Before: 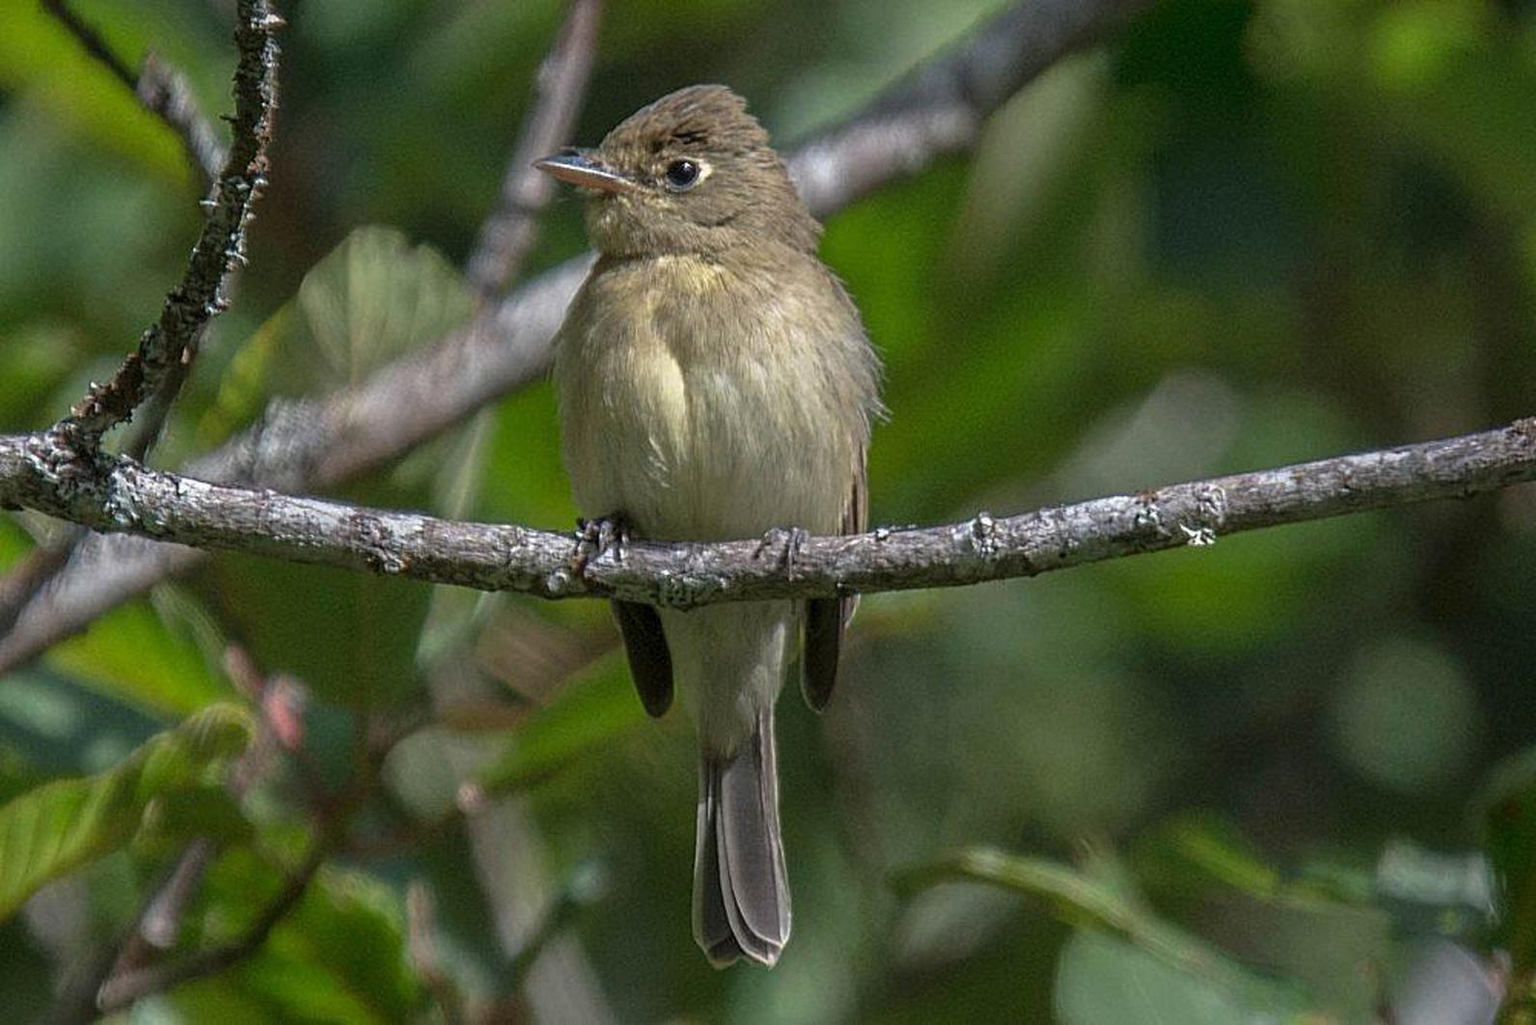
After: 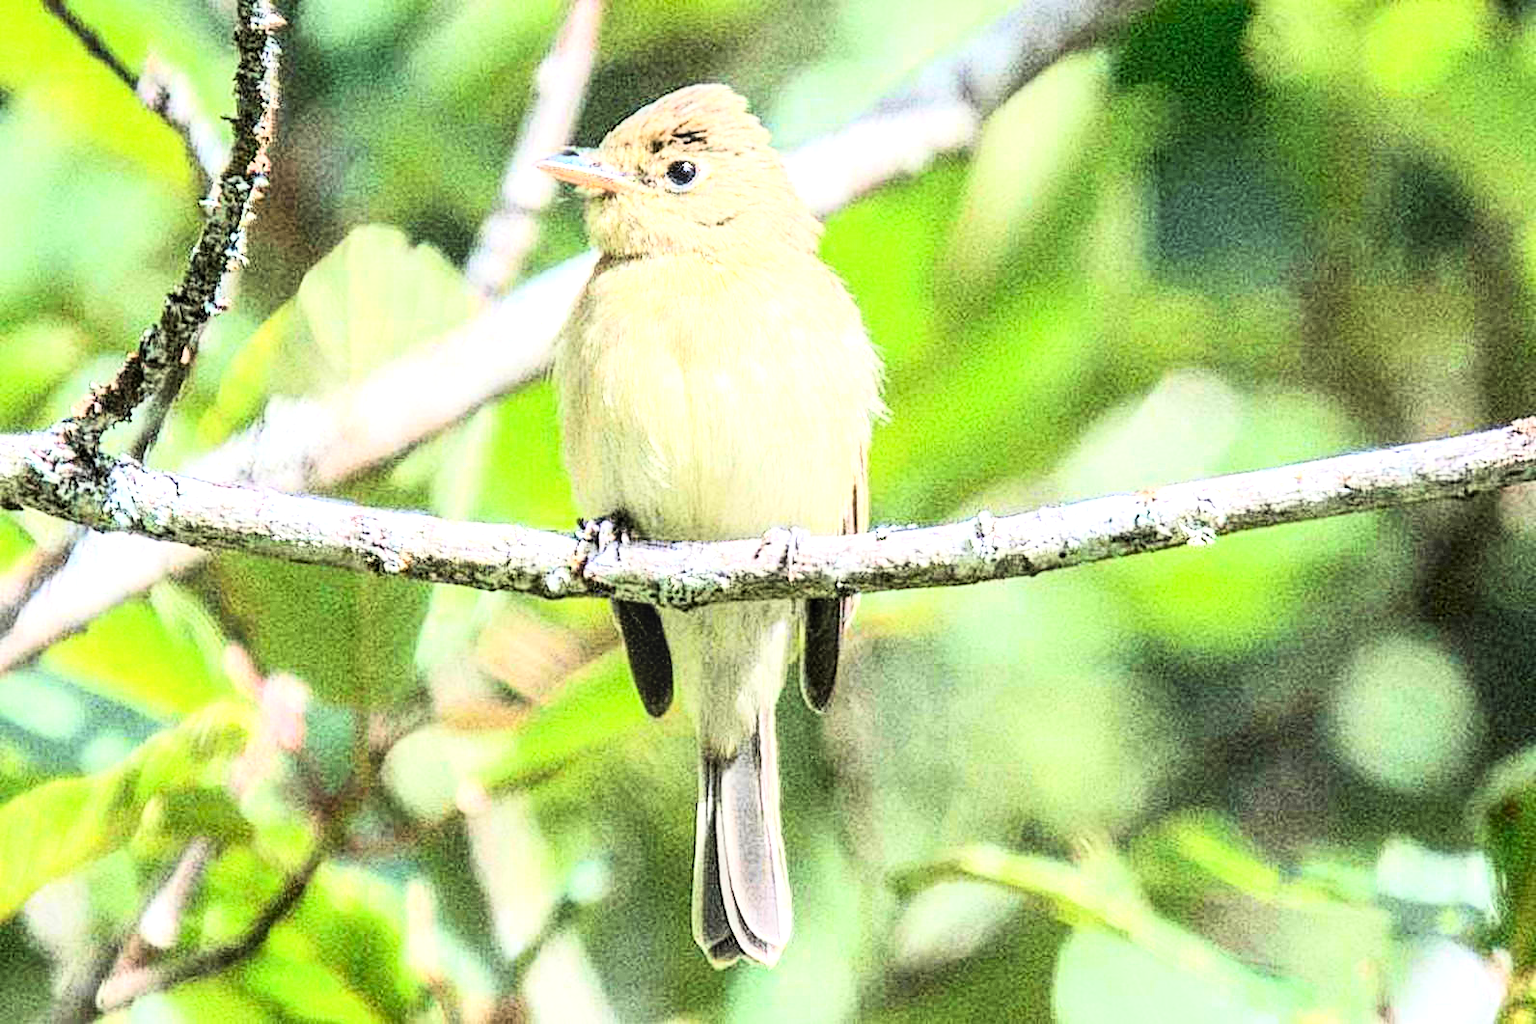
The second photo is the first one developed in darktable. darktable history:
exposure: black level correction 0, exposure 1.975 EV, compensate exposure bias true, compensate highlight preservation false
local contrast: detail 130%
rgb curve: curves: ch0 [(0, 0) (0.21, 0.15) (0.24, 0.21) (0.5, 0.75) (0.75, 0.96) (0.89, 0.99) (1, 1)]; ch1 [(0, 0.02) (0.21, 0.13) (0.25, 0.2) (0.5, 0.67) (0.75, 0.9) (0.89, 0.97) (1, 1)]; ch2 [(0, 0.02) (0.21, 0.13) (0.25, 0.2) (0.5, 0.67) (0.75, 0.9) (0.89, 0.97) (1, 1)], compensate middle gray true
